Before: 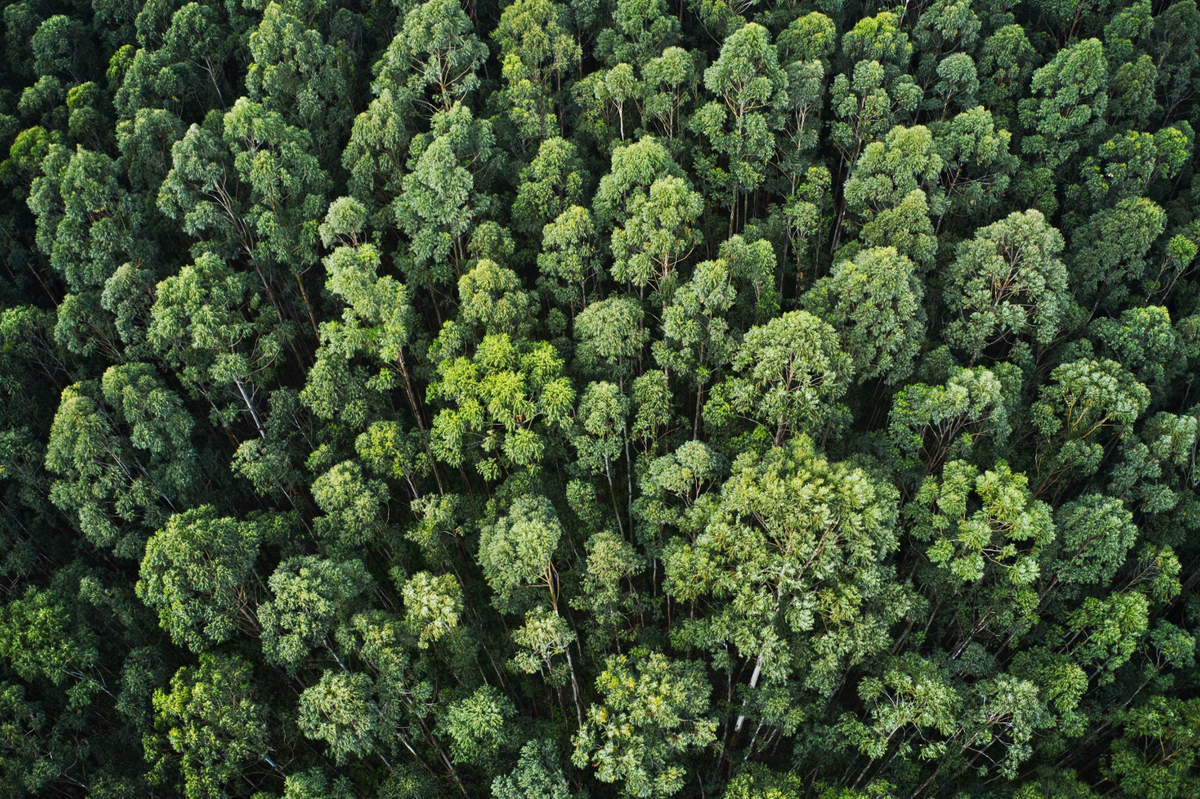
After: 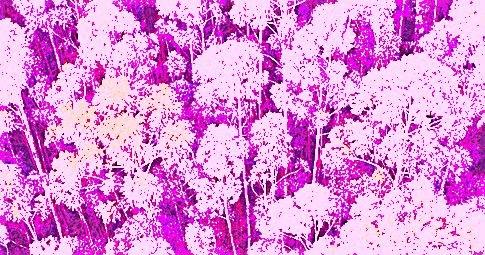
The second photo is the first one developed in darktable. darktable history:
shadows and highlights: shadows 40, highlights -60
sharpen: on, module defaults
white balance: red 8, blue 8
exposure: exposure 0.74 EV, compensate highlight preservation false
crop: left 31.751%, top 32.172%, right 27.8%, bottom 35.83%
